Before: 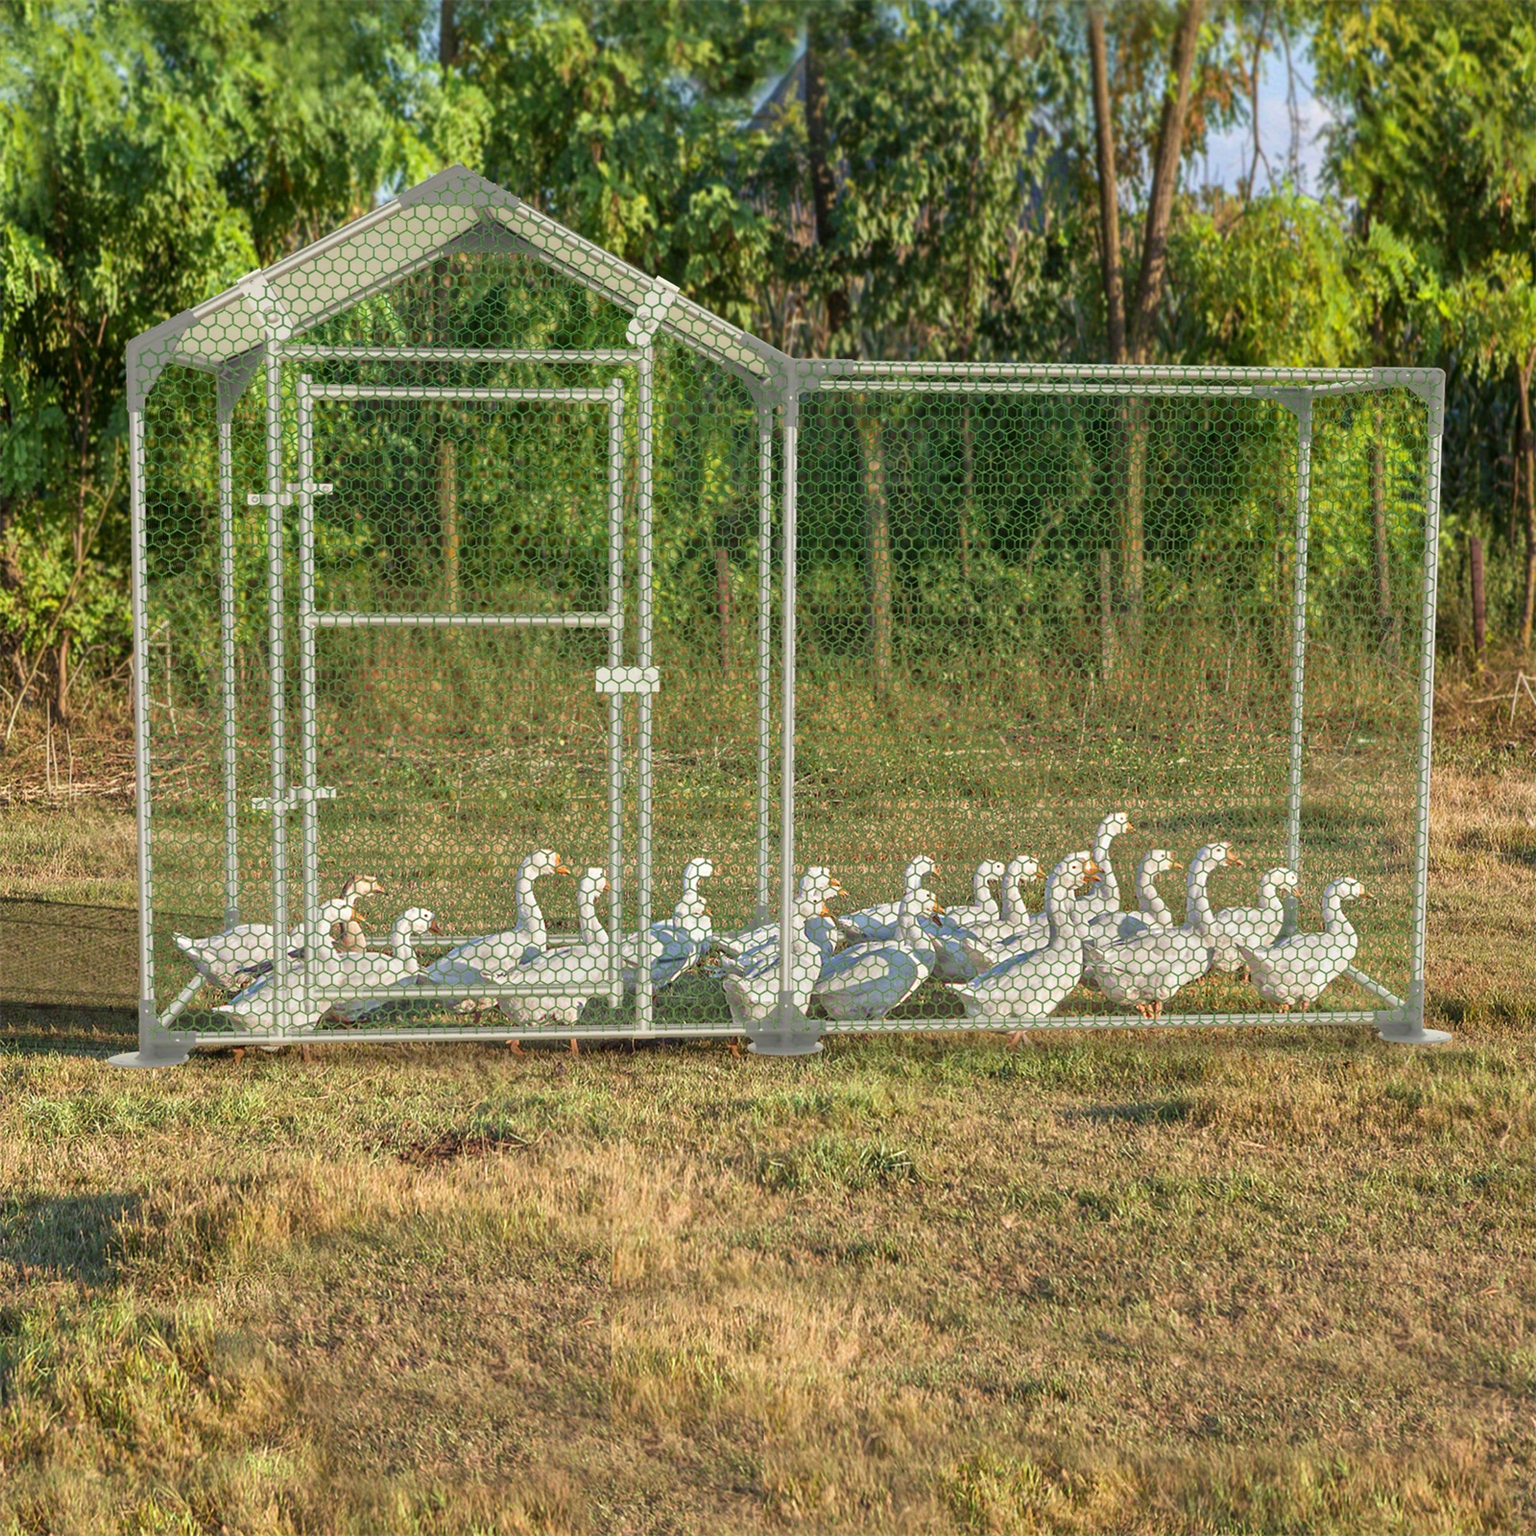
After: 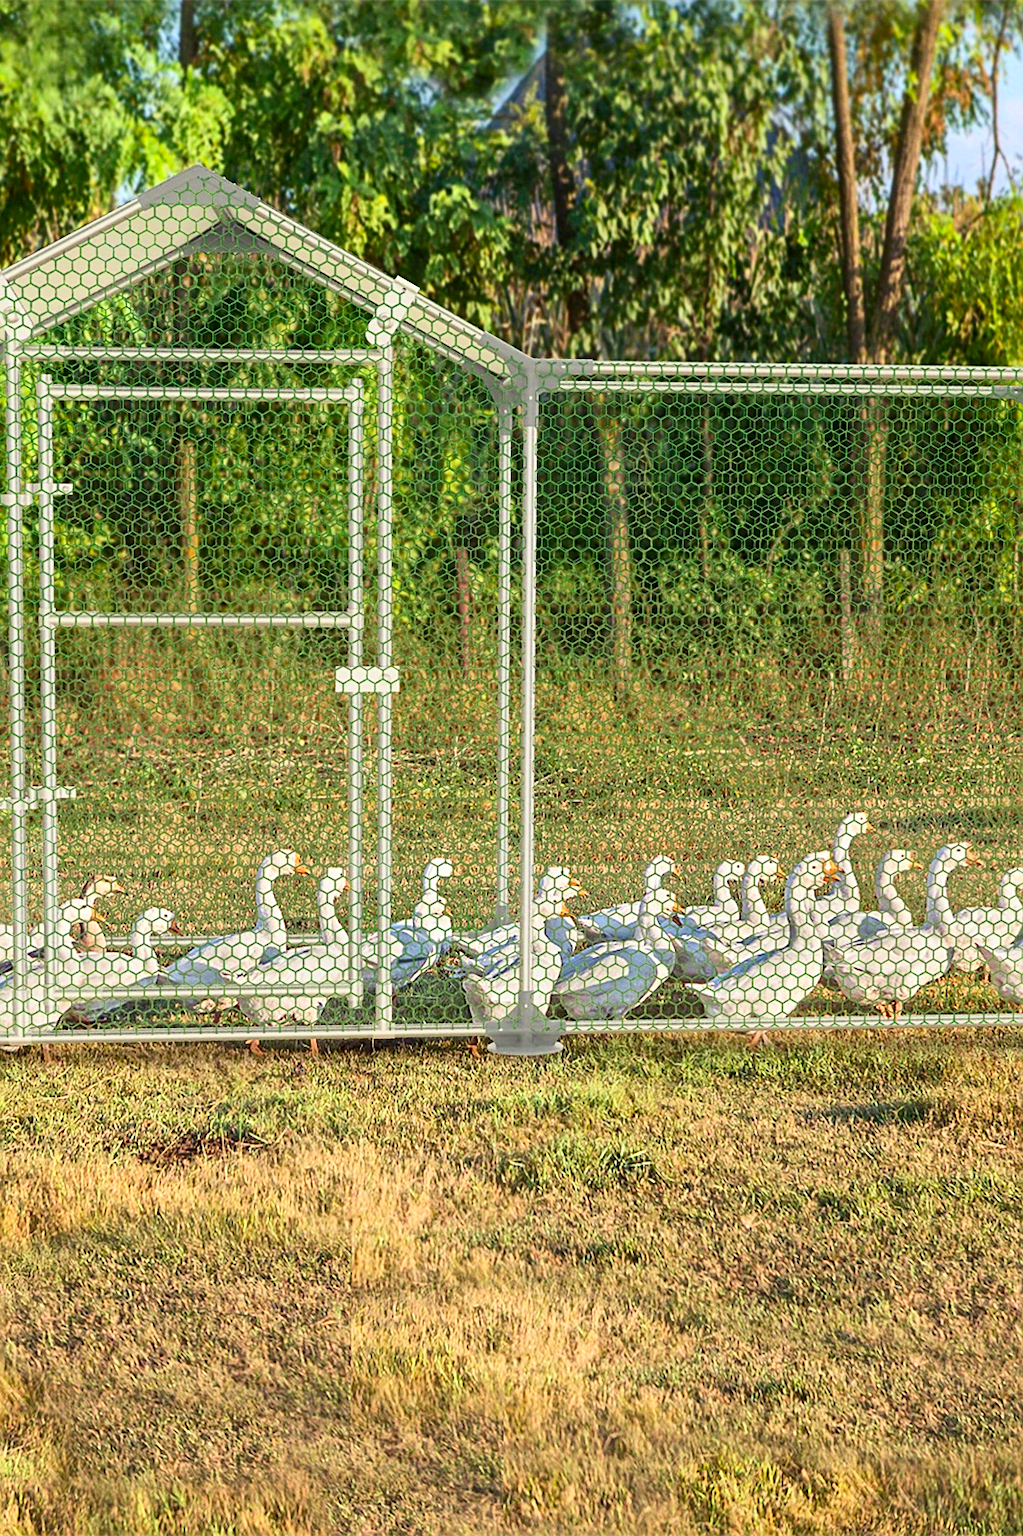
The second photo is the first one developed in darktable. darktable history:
crop: left 16.985%, right 16.369%
contrast brightness saturation: contrast 0.227, brightness 0.108, saturation 0.295
sharpen: on, module defaults
